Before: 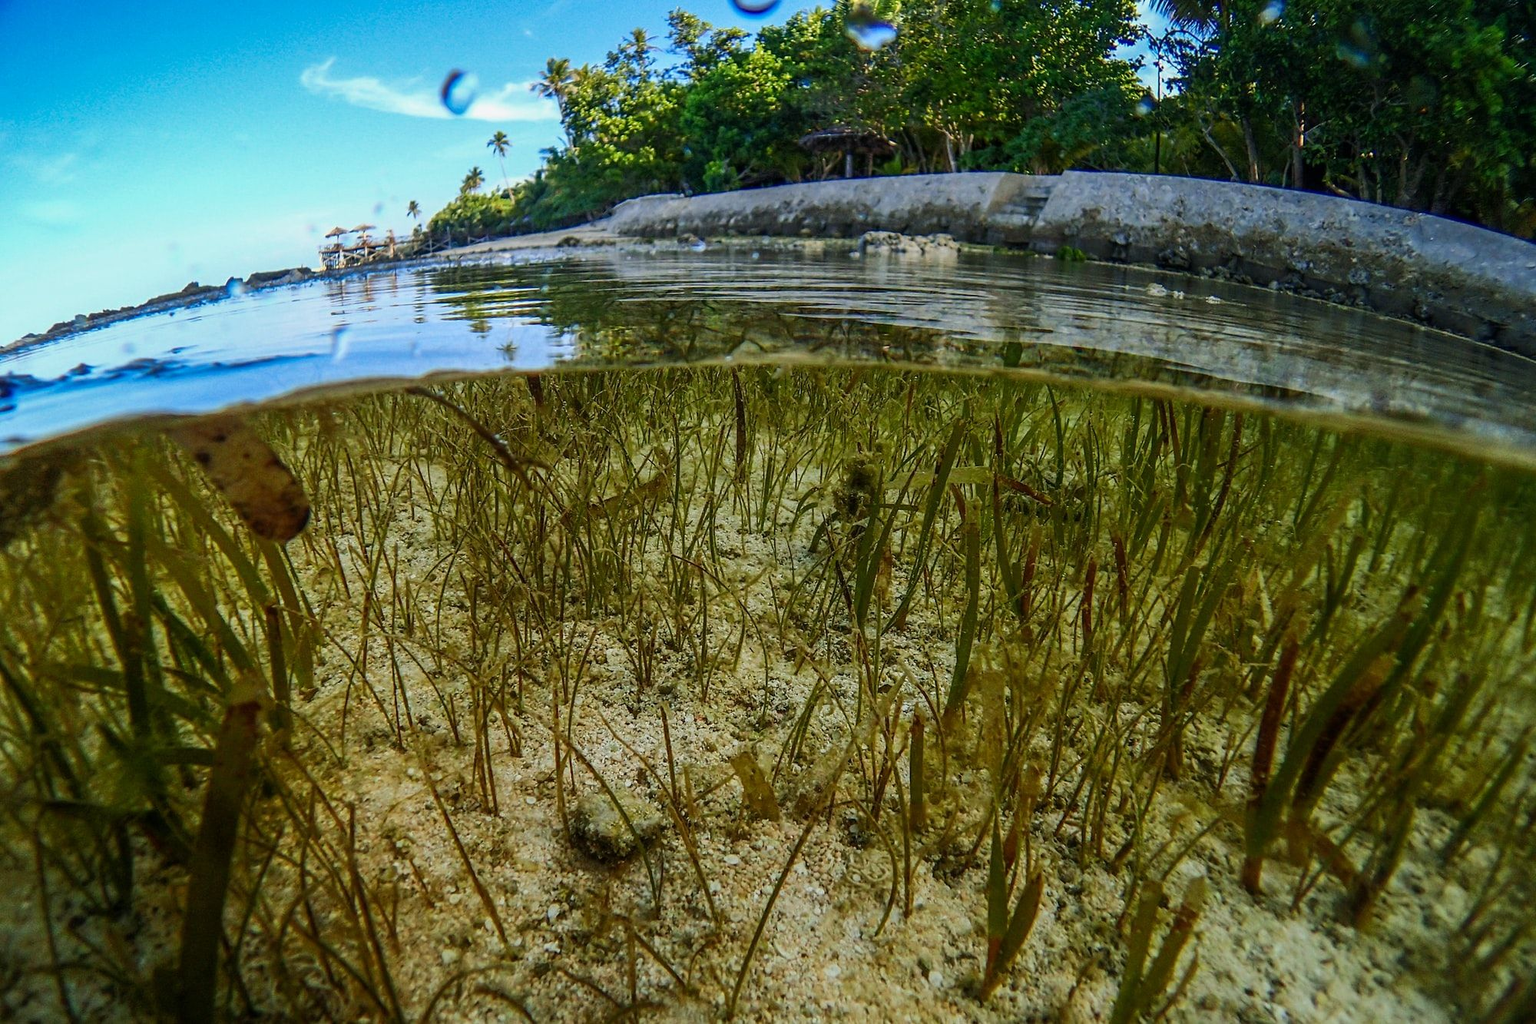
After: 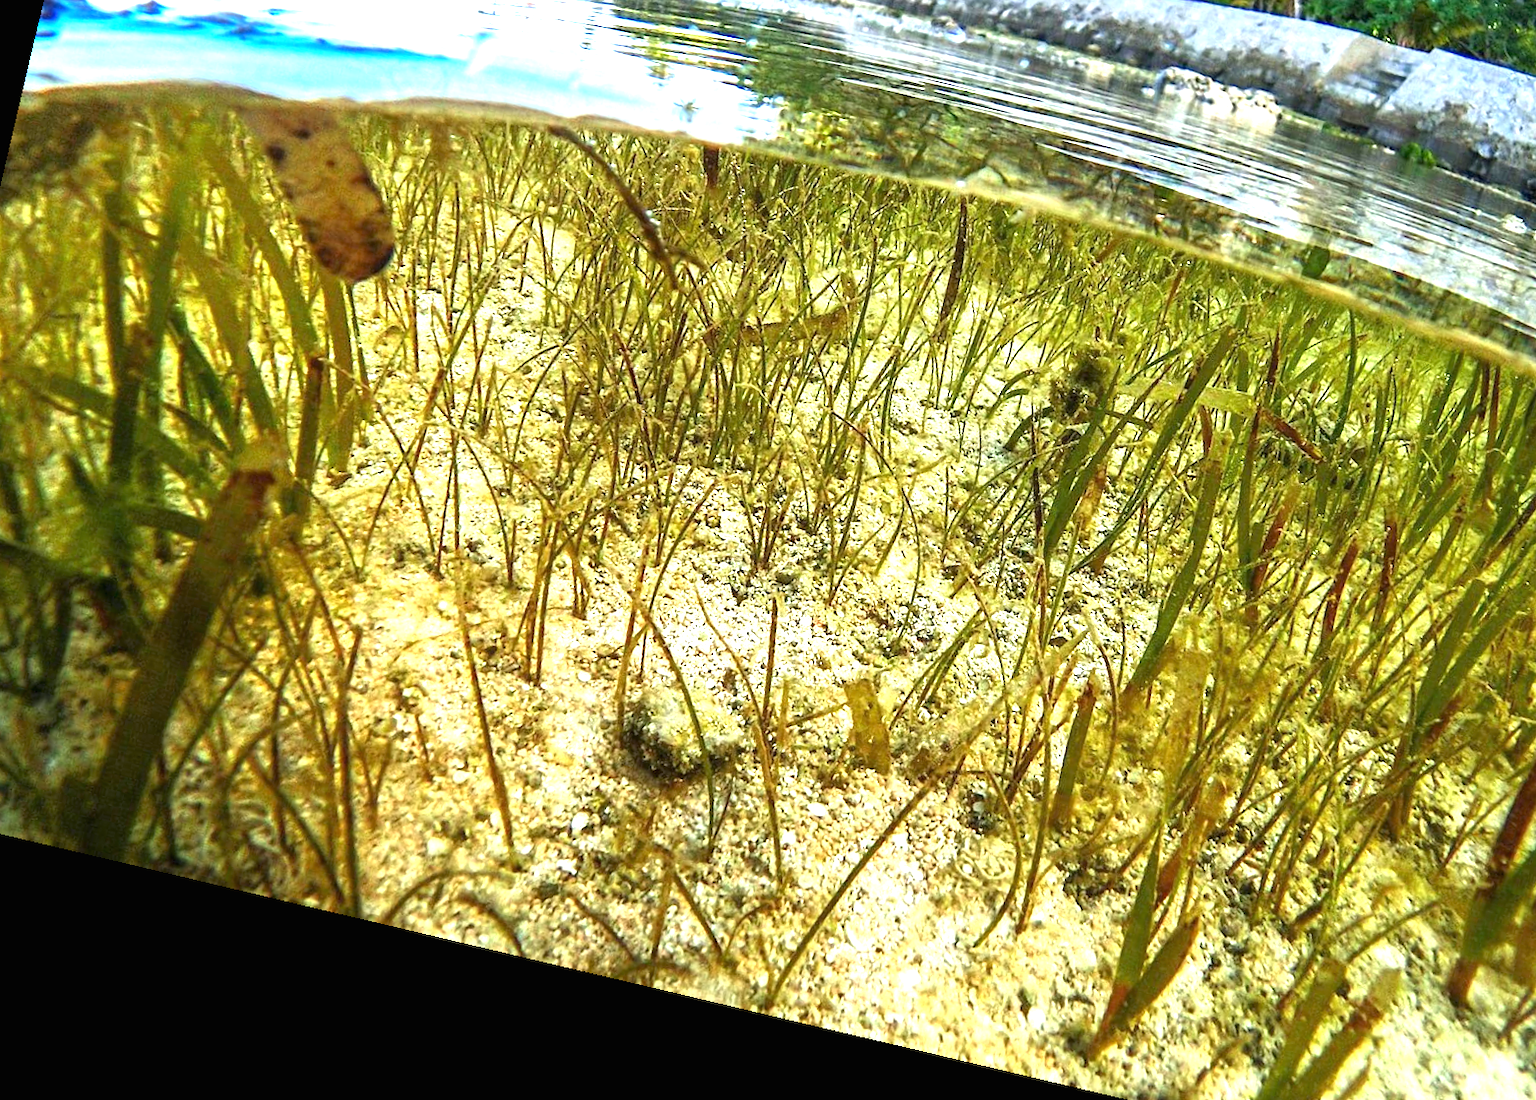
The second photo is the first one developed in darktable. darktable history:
rotate and perspective: rotation 13.27°, automatic cropping off
exposure: black level correction 0, exposure 1.975 EV, compensate exposure bias true, compensate highlight preservation false
crop: left 6.488%, top 27.668%, right 24.183%, bottom 8.656%
